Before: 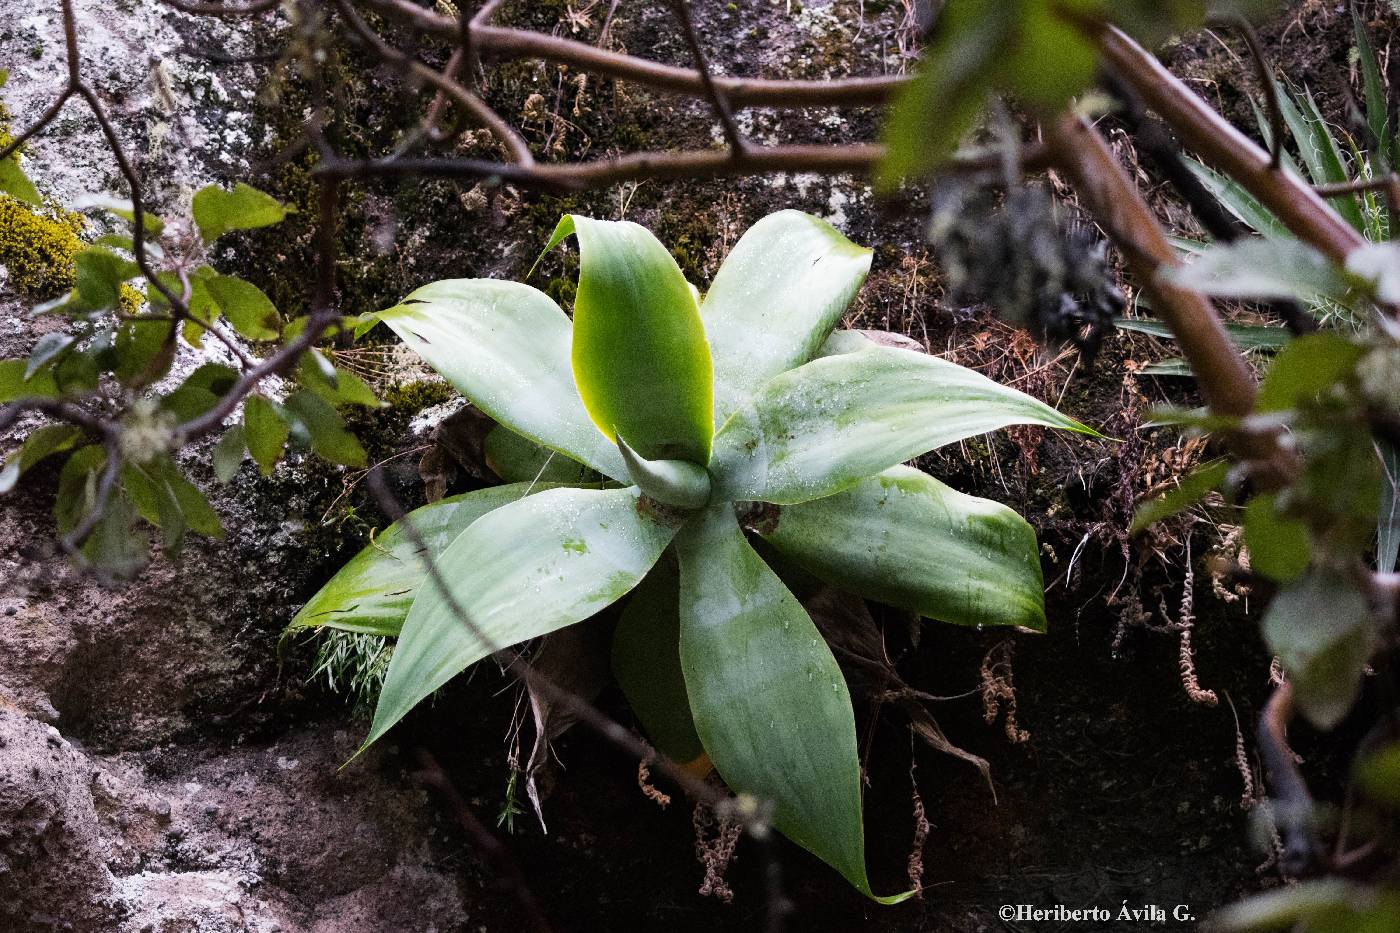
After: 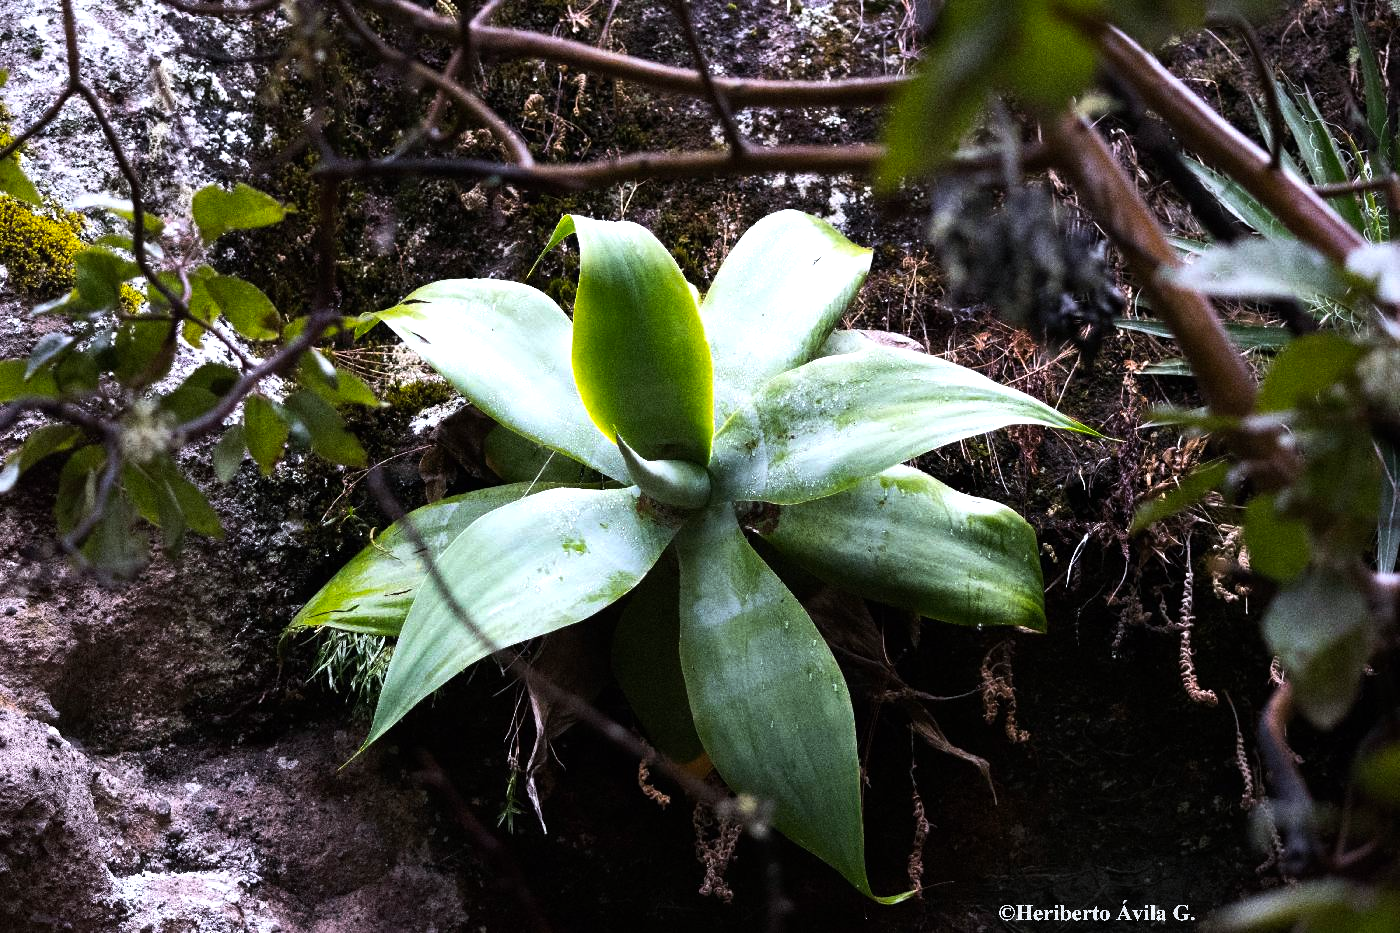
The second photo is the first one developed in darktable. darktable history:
color balance rgb: perceptual brilliance grading › highlights 14.29%, perceptual brilliance grading › mid-tones -5.92%, perceptual brilliance grading › shadows -26.83%, global vibrance 31.18%
white balance: red 0.976, blue 1.04
